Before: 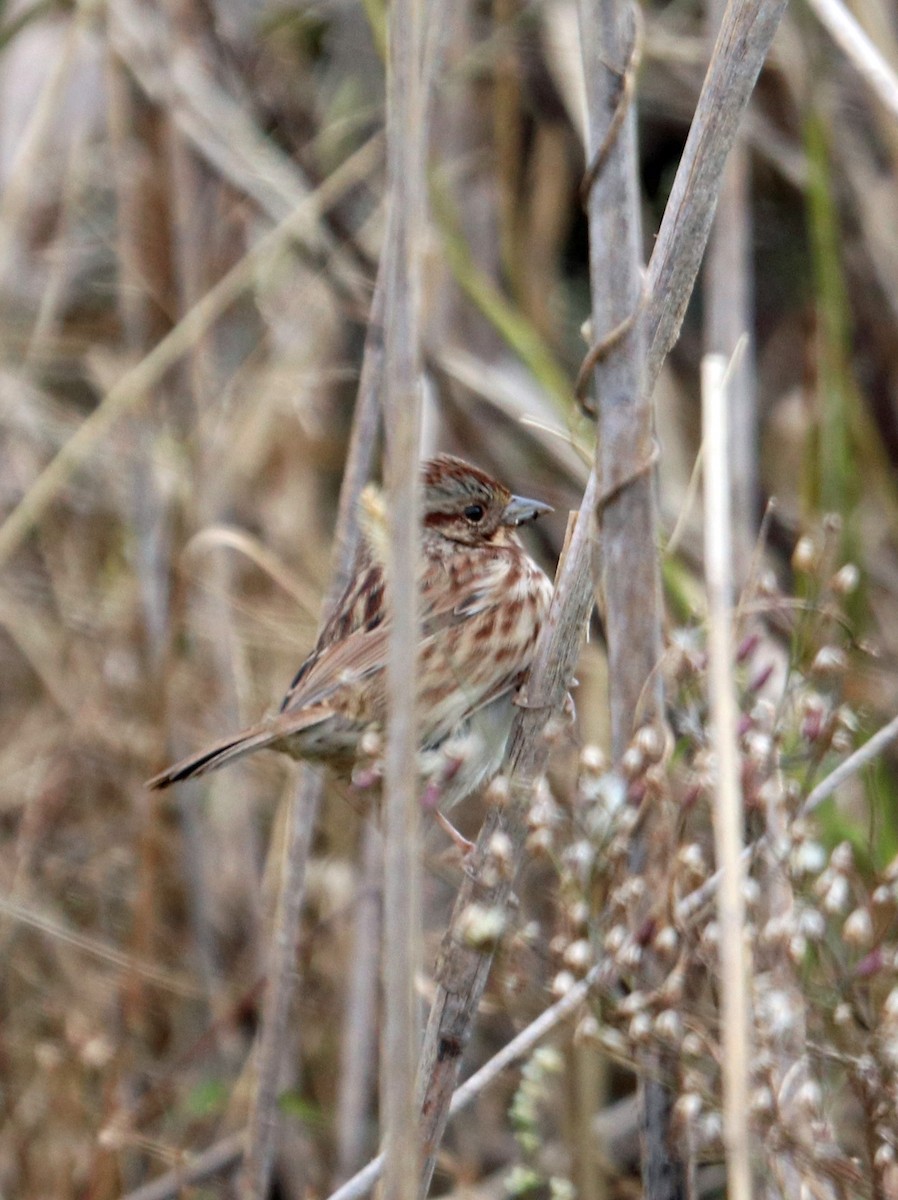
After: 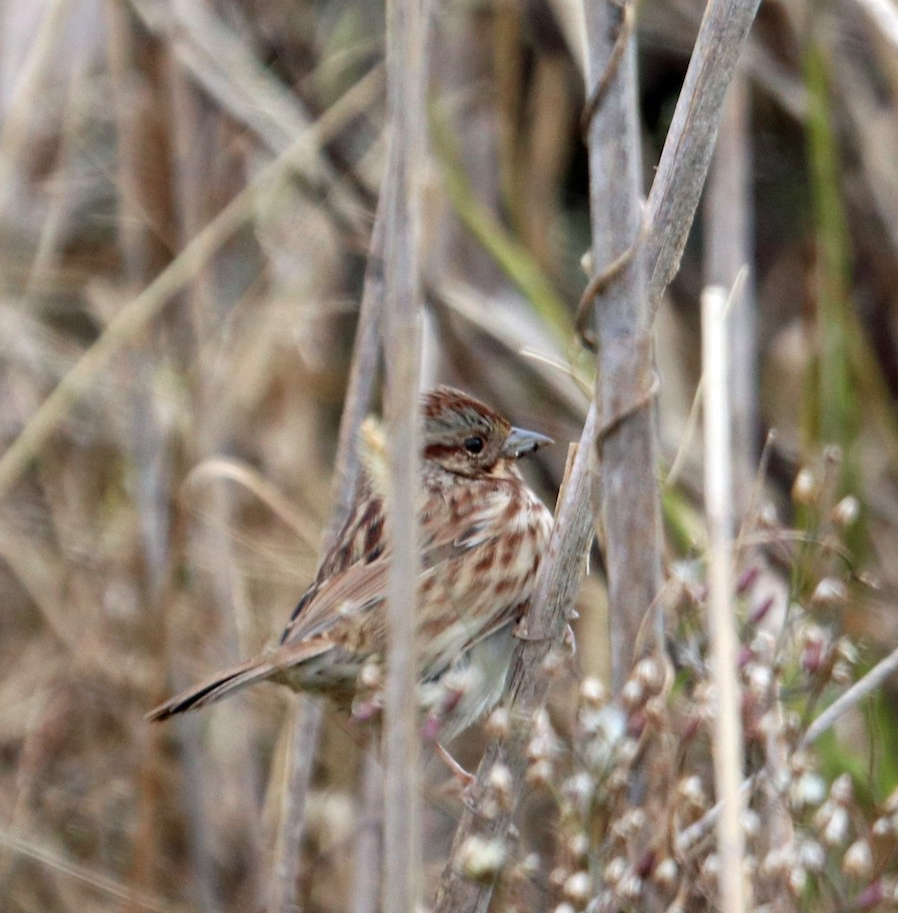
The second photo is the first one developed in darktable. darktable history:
crop: top 5.721%, bottom 18.184%
